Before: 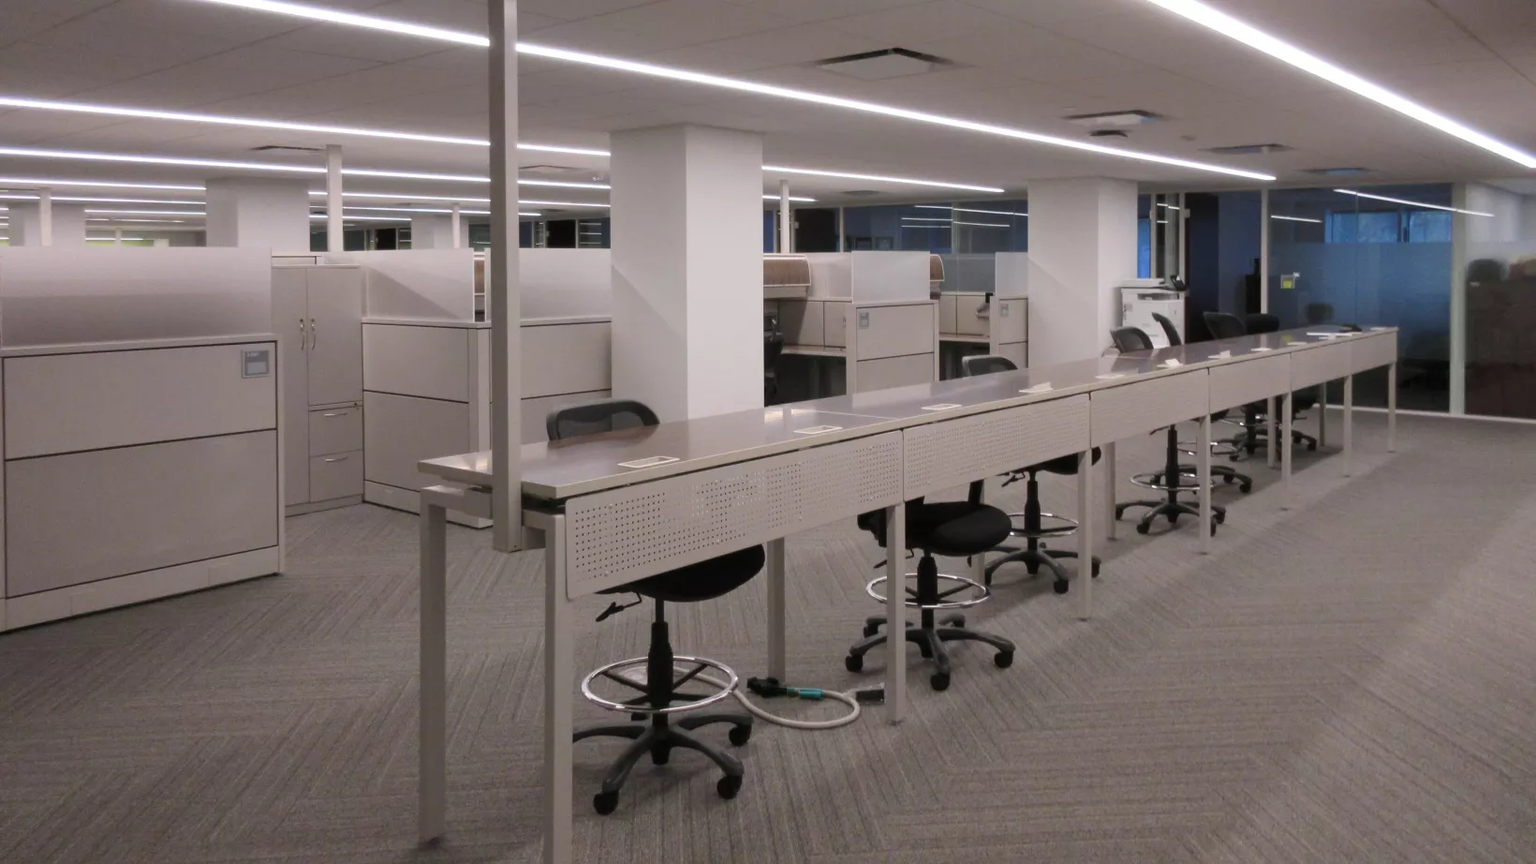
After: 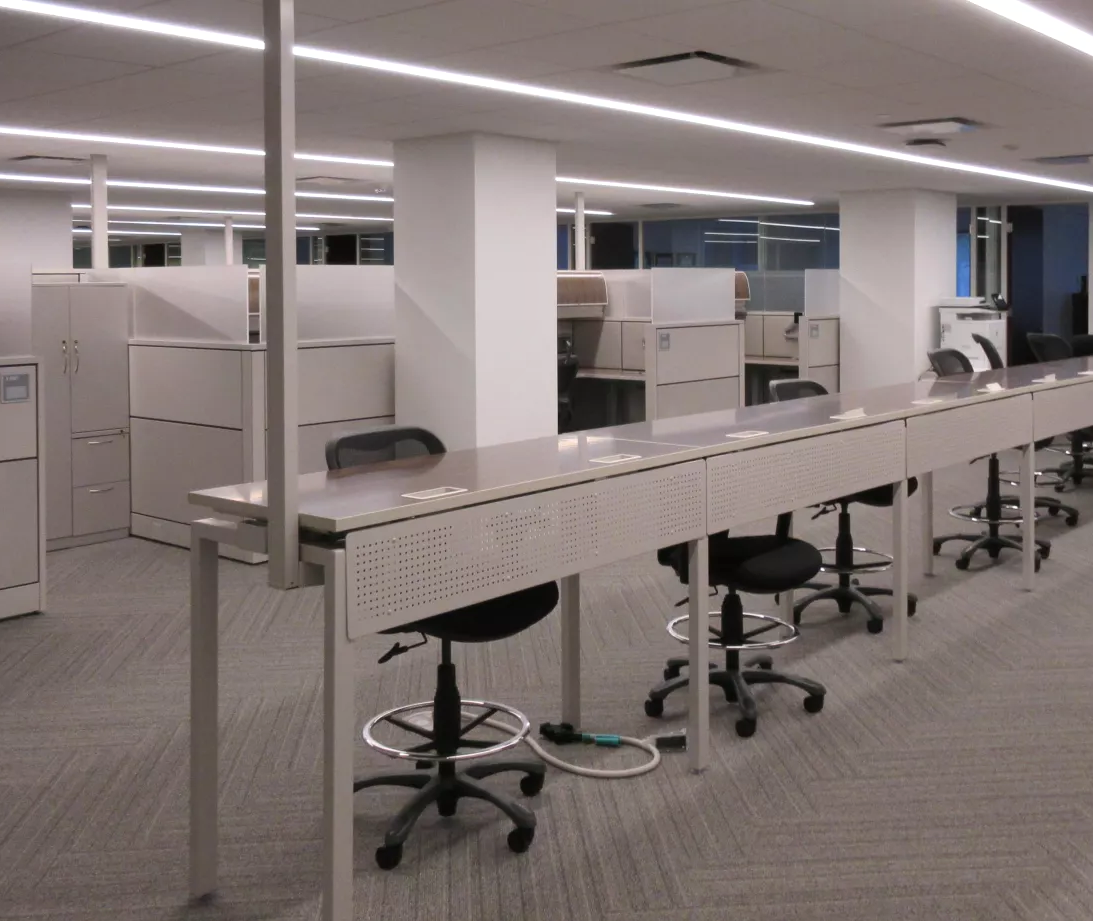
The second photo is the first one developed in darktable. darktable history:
shadows and highlights: shadows 40, highlights -54, highlights color adjustment 46%, low approximation 0.01, soften with gaussian
exposure: exposure 0.127 EV, compensate highlight preservation false
crop and rotate: left 15.754%, right 17.579%
